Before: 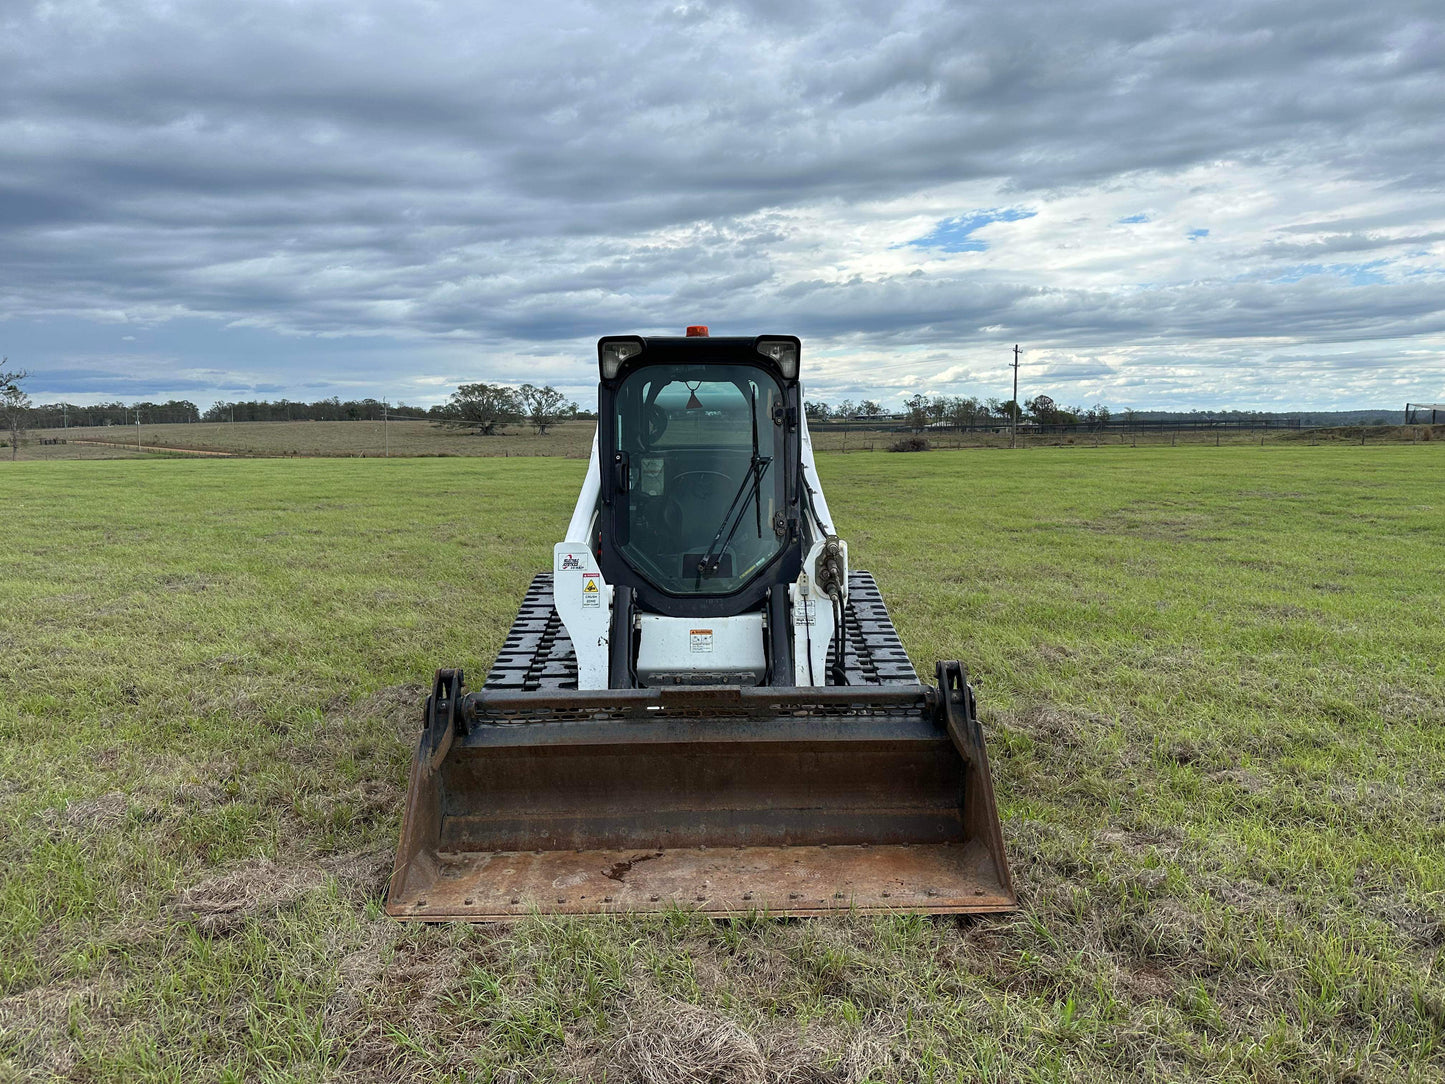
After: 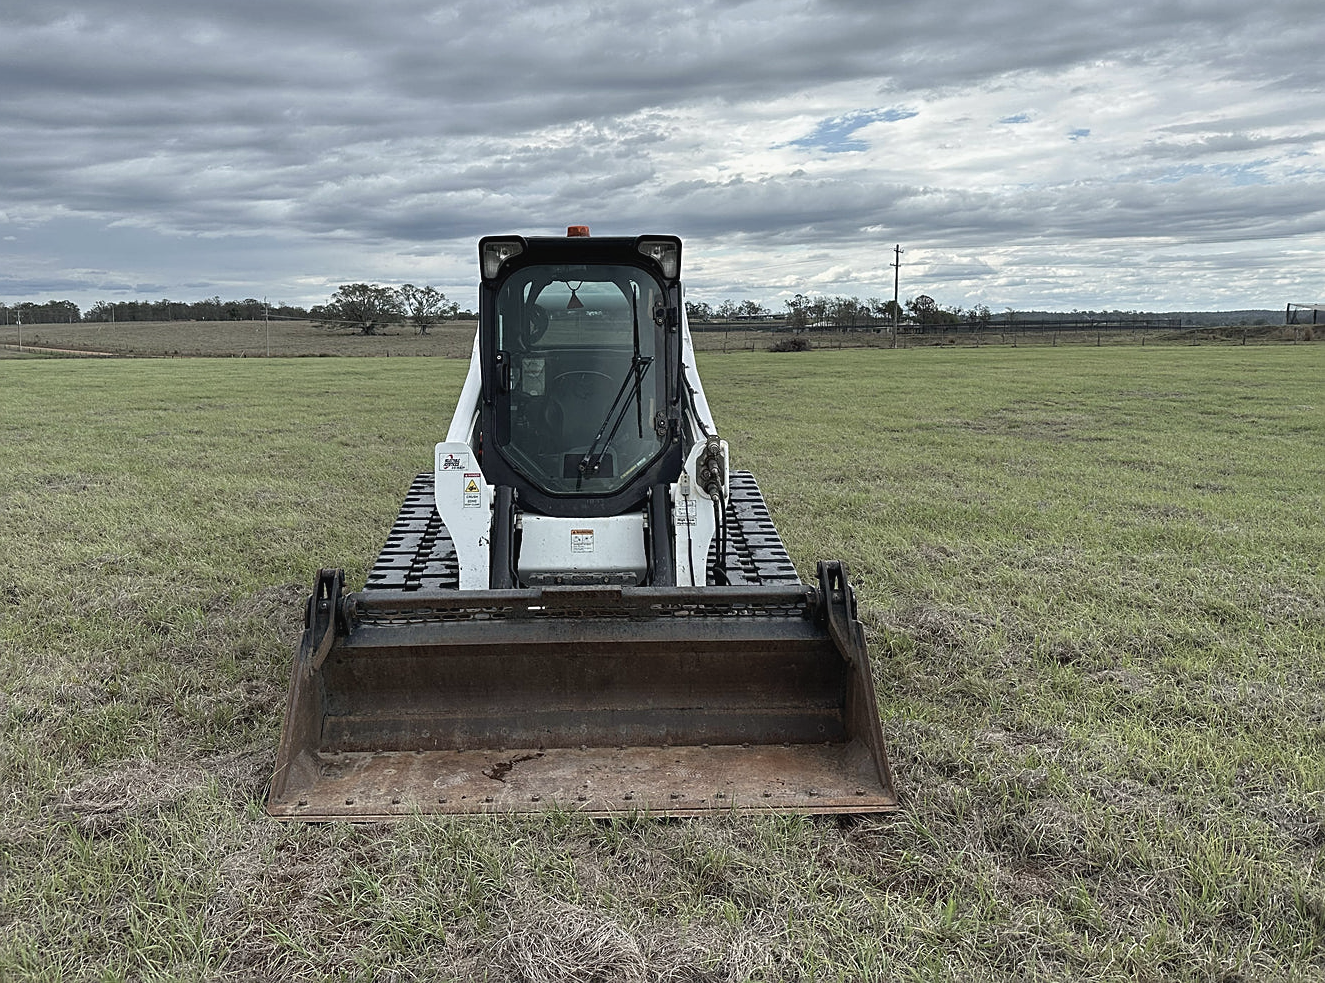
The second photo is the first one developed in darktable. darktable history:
sharpen: on, module defaults
crop and rotate: left 8.262%, top 9.226%
contrast brightness saturation: contrast -0.05, saturation -0.41
